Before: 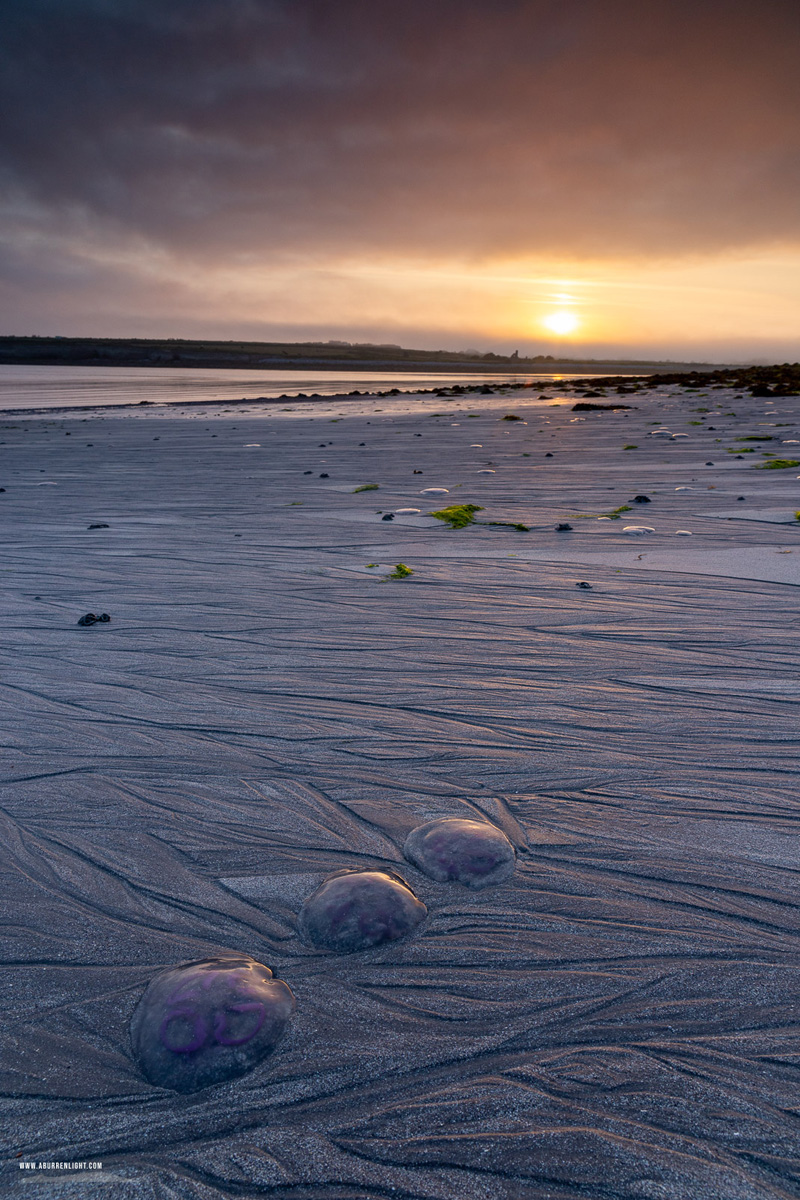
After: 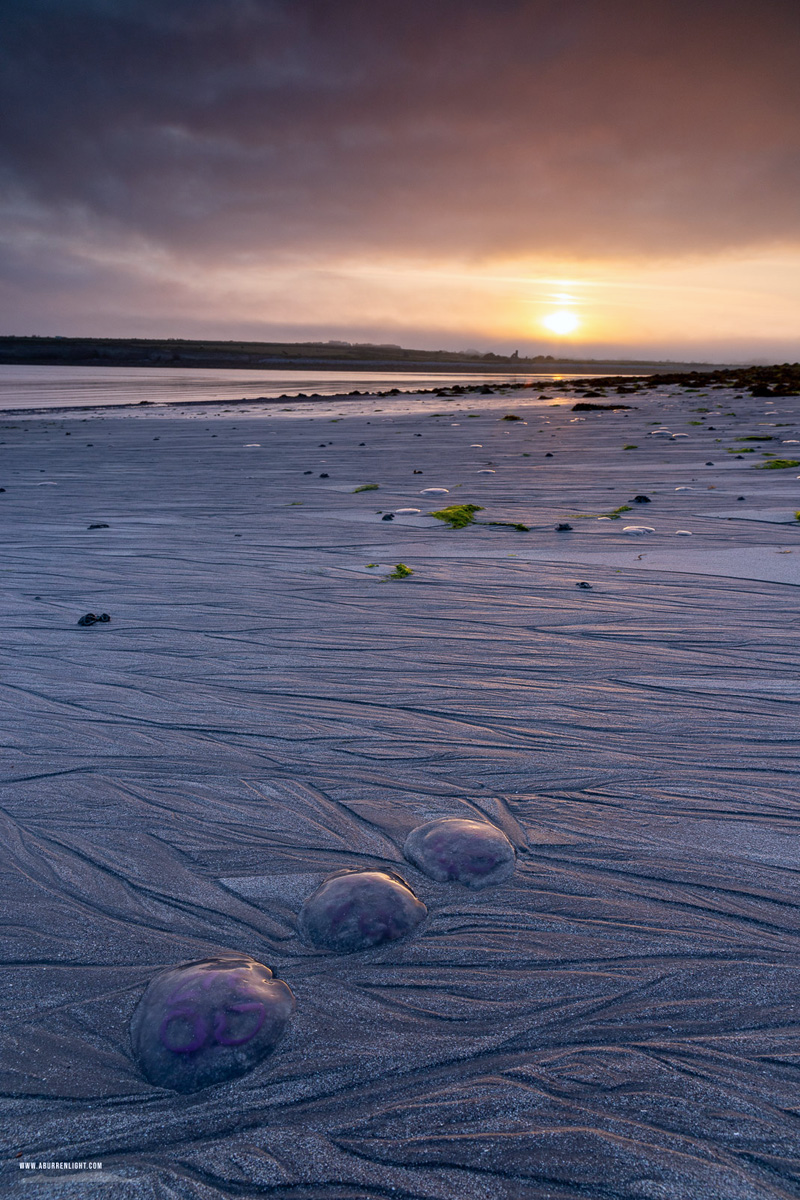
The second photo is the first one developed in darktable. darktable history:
levels: mode automatic, levels [0.182, 0.542, 0.902]
color calibration: illuminant as shot in camera, x 0.358, y 0.373, temperature 4628.91 K
